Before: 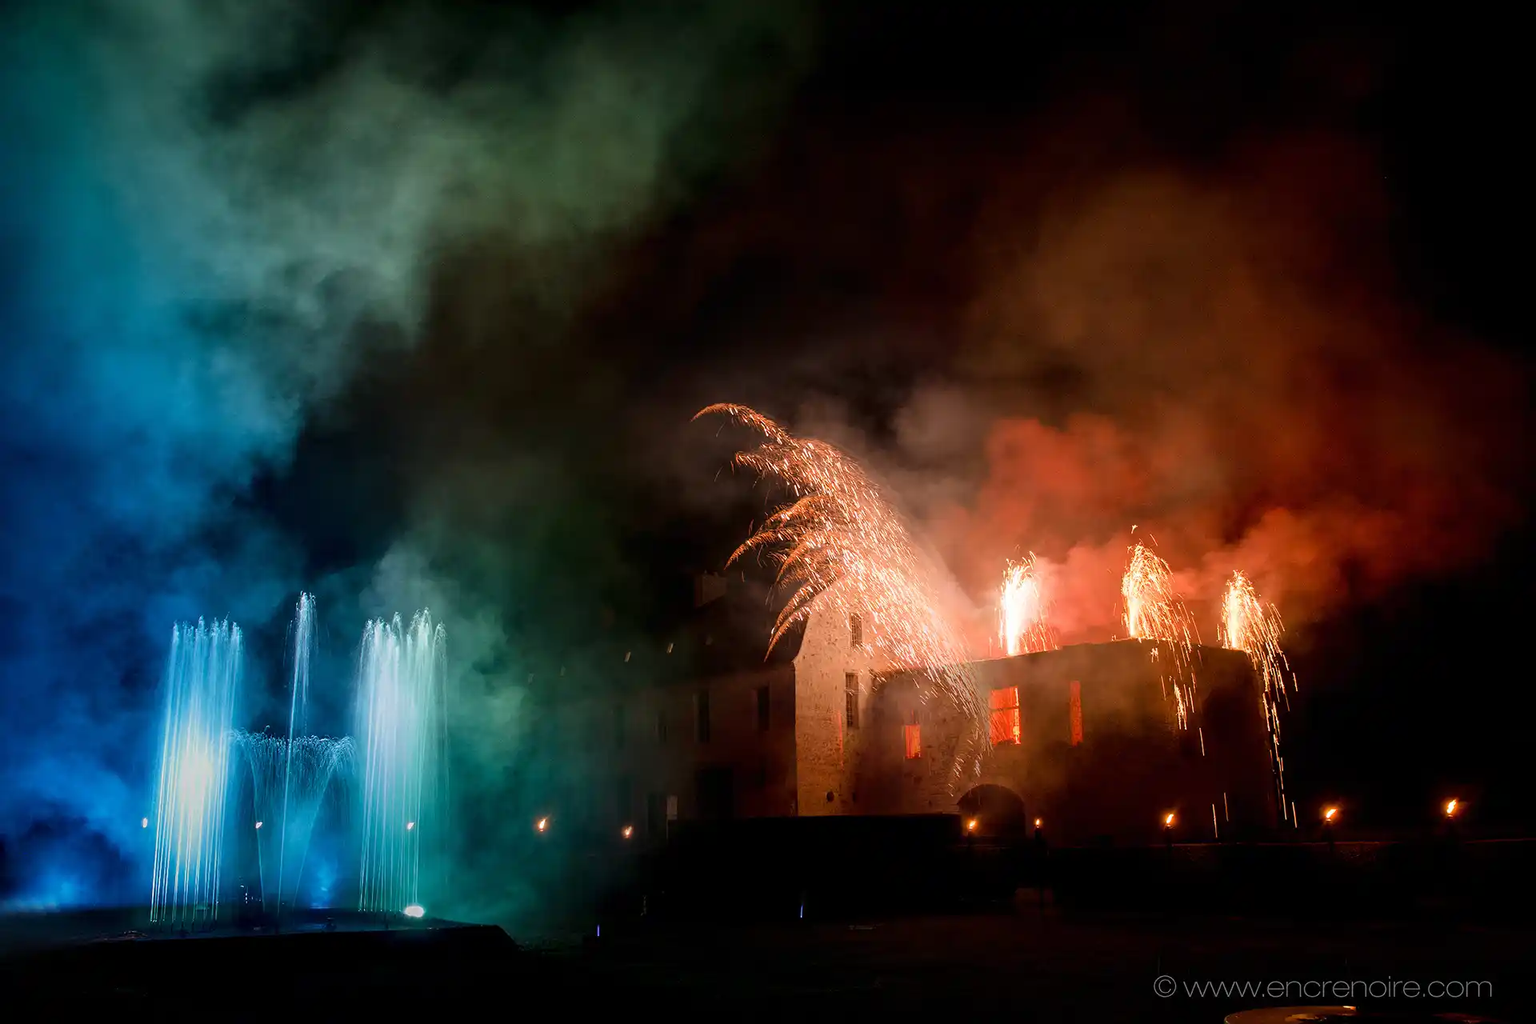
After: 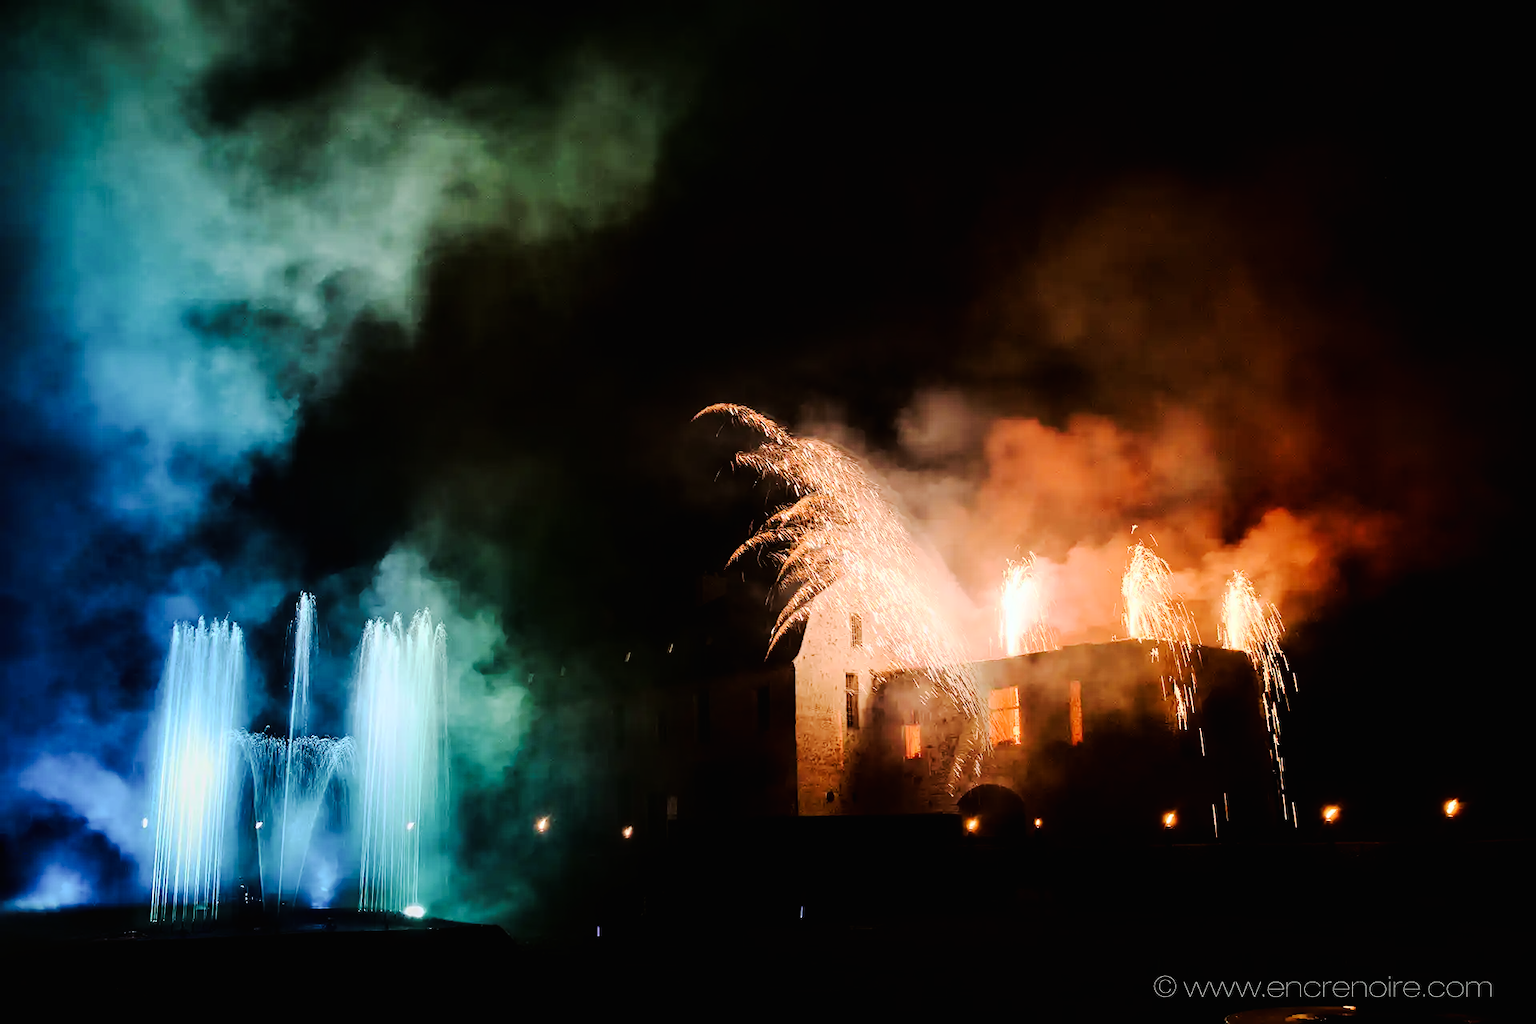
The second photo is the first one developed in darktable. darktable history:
tone curve: curves: ch0 [(0, 0) (0.003, 0.007) (0.011, 0.008) (0.025, 0.007) (0.044, 0.009) (0.069, 0.012) (0.1, 0.02) (0.136, 0.035) (0.177, 0.06) (0.224, 0.104) (0.277, 0.16) (0.335, 0.228) (0.399, 0.308) (0.468, 0.418) (0.543, 0.525) (0.623, 0.635) (0.709, 0.723) (0.801, 0.802) (0.898, 0.889) (1, 1)], preserve colors none
base curve: curves: ch0 [(0, 0) (0.028, 0.03) (0.121, 0.232) (0.46, 0.748) (0.859, 0.968) (1, 1)]
contrast brightness saturation: contrast 0.1, saturation -0.3
color balance: lift [1.004, 1.002, 1.002, 0.998], gamma [1, 1.007, 1.002, 0.993], gain [1, 0.977, 1.013, 1.023], contrast -3.64%
